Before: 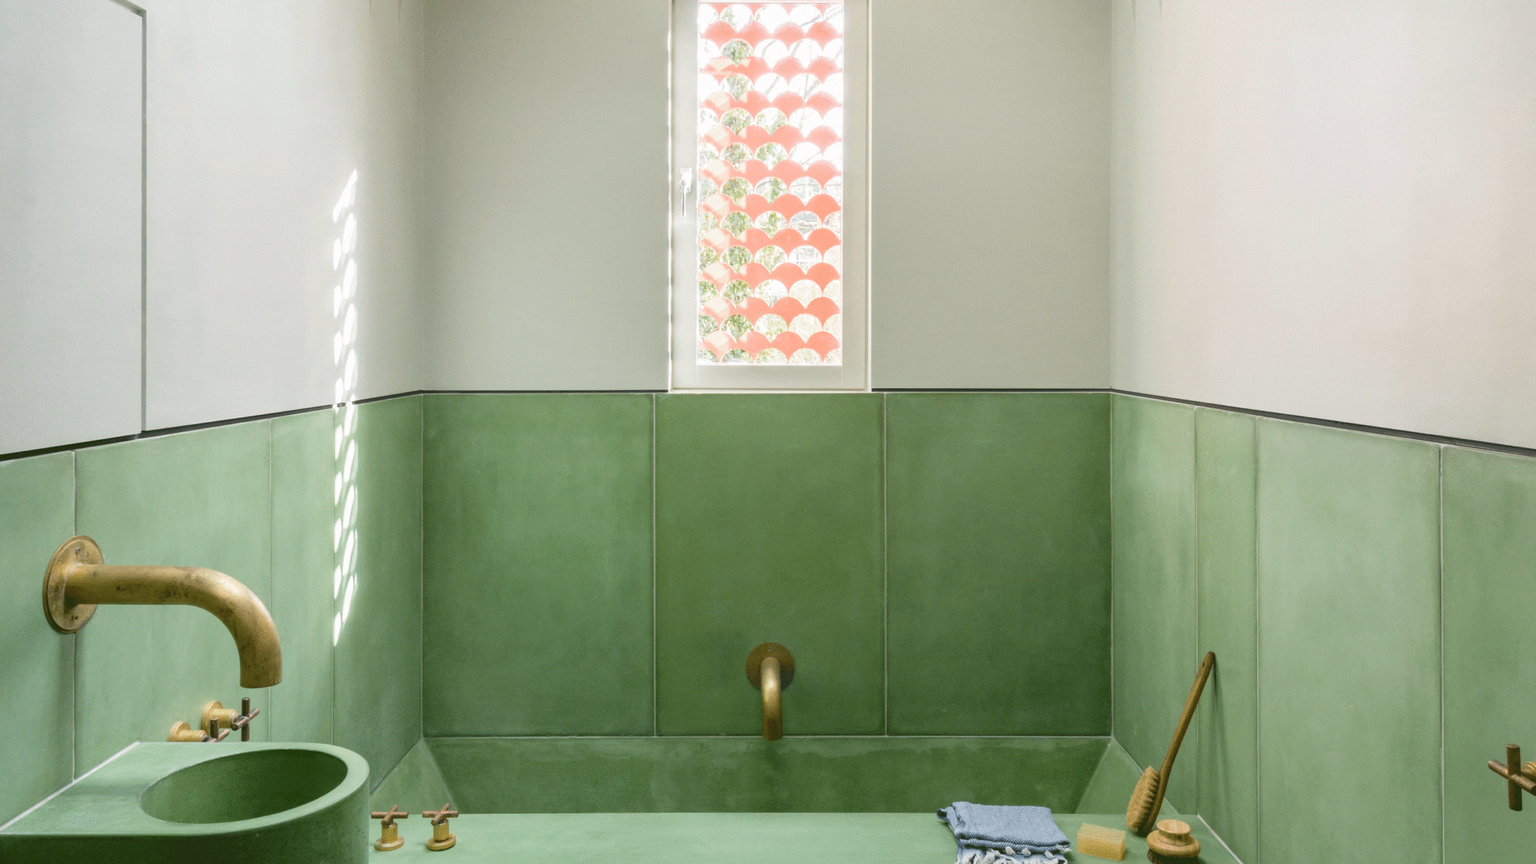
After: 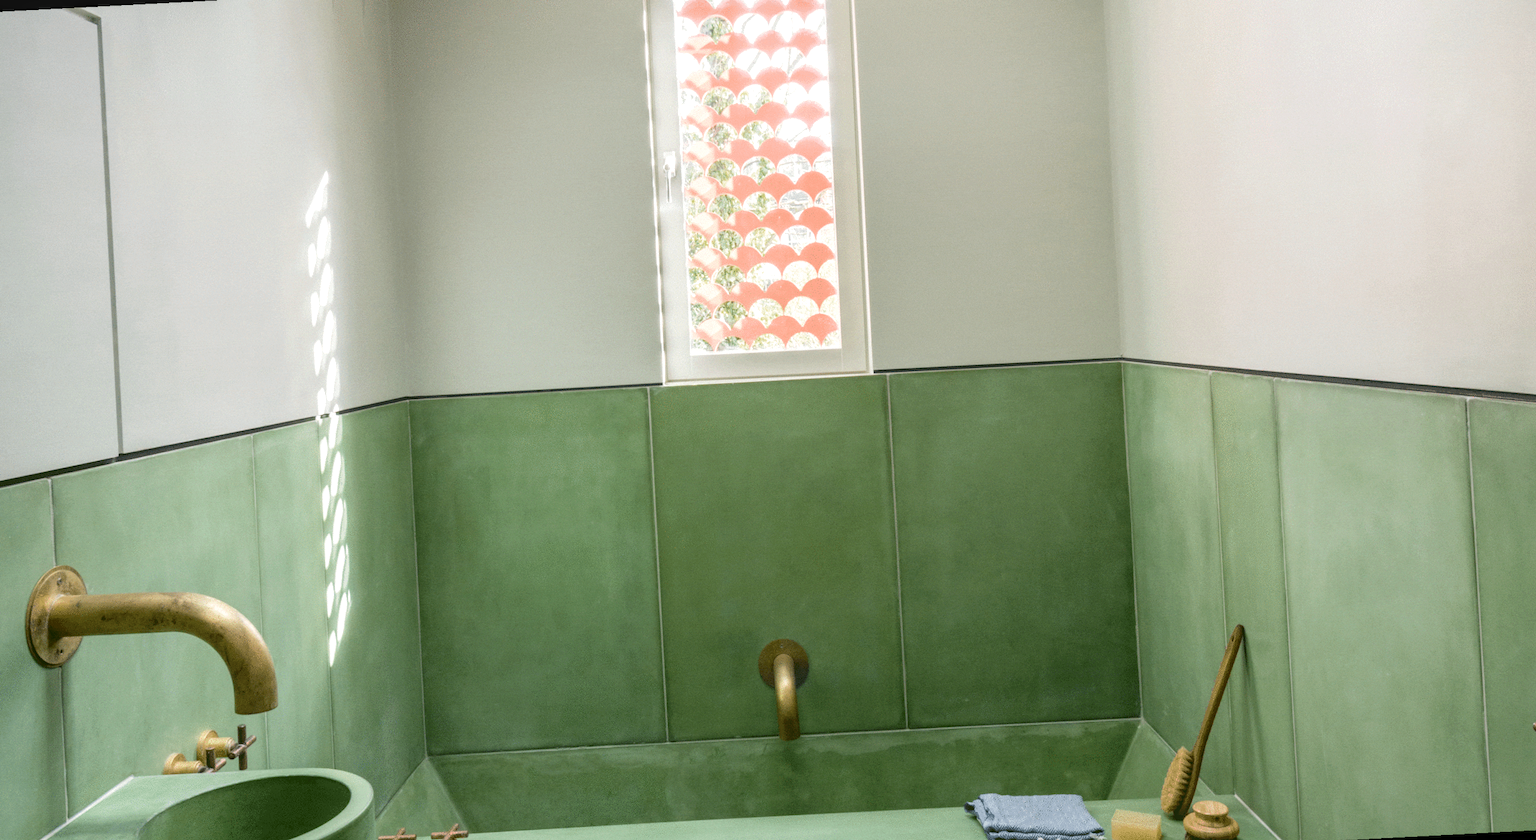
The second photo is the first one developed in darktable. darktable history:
local contrast: on, module defaults
rotate and perspective: rotation -3°, crop left 0.031, crop right 0.968, crop top 0.07, crop bottom 0.93
